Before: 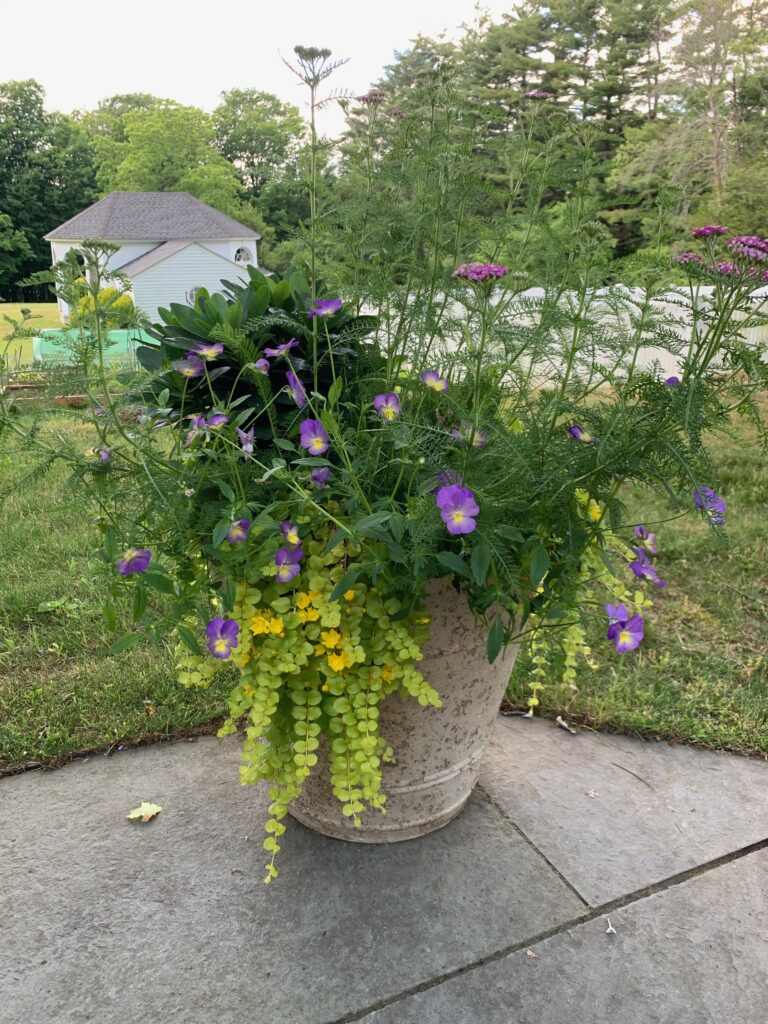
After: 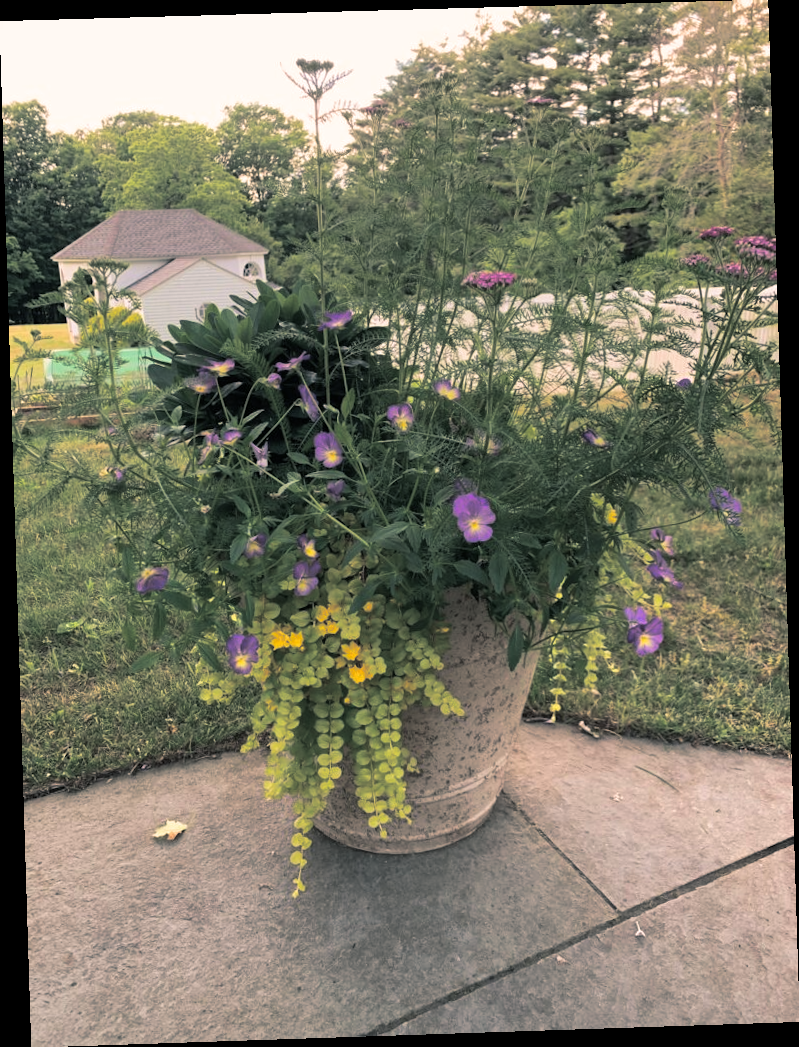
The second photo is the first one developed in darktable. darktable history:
rotate and perspective: rotation -1.77°, lens shift (horizontal) 0.004, automatic cropping off
split-toning: shadows › hue 201.6°, shadows › saturation 0.16, highlights › hue 50.4°, highlights › saturation 0.2, balance -49.9
white balance: red 1.127, blue 0.943
